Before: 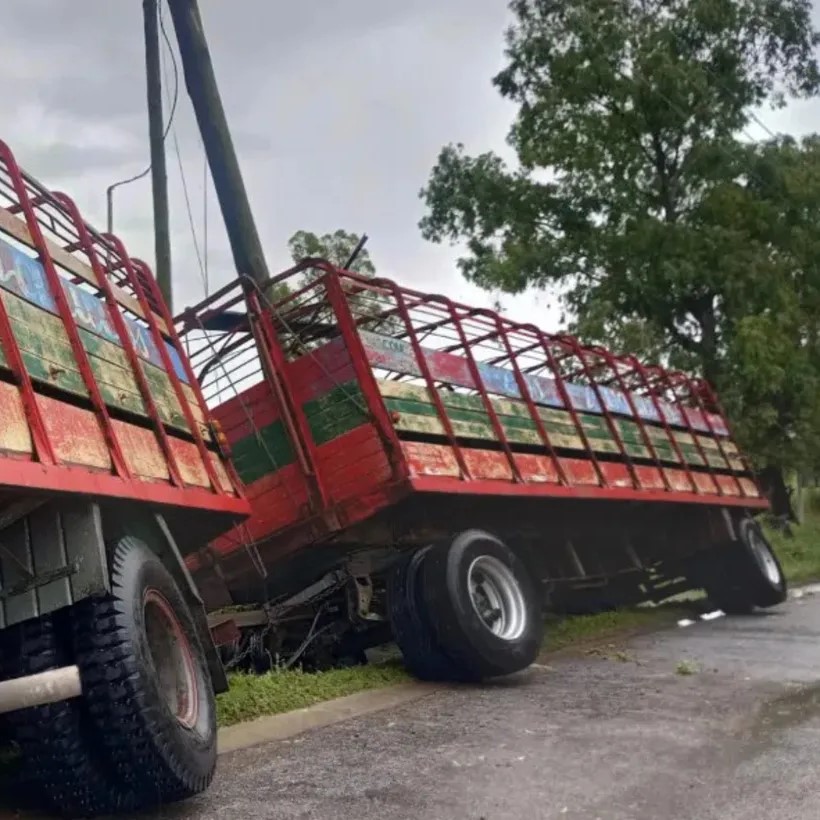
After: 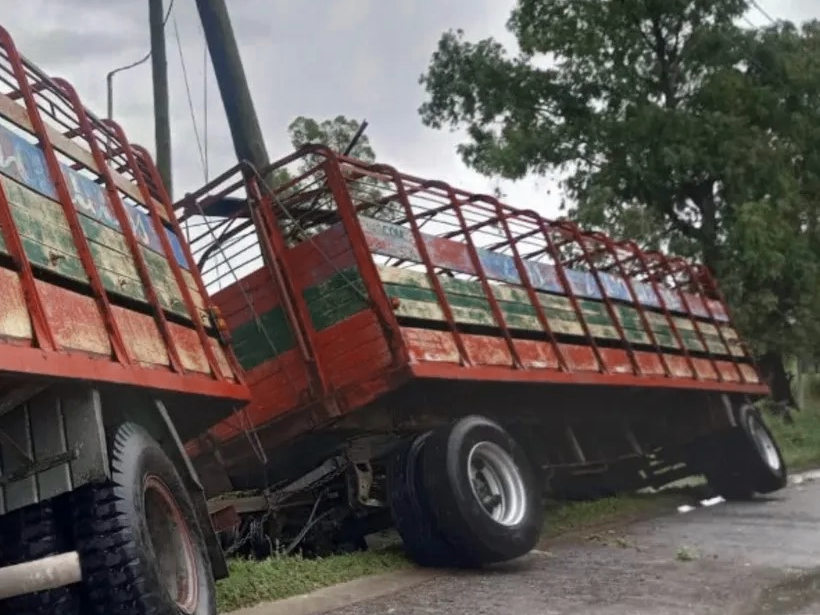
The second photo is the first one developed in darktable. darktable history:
crop: top 13.909%, bottom 11.042%
color zones: curves: ch0 [(0, 0.5) (0.125, 0.4) (0.25, 0.5) (0.375, 0.4) (0.5, 0.4) (0.625, 0.35) (0.75, 0.35) (0.875, 0.5)]; ch1 [(0, 0.35) (0.125, 0.45) (0.25, 0.35) (0.375, 0.35) (0.5, 0.35) (0.625, 0.35) (0.75, 0.45) (0.875, 0.35)]; ch2 [(0, 0.6) (0.125, 0.5) (0.25, 0.5) (0.375, 0.6) (0.5, 0.6) (0.625, 0.5) (0.75, 0.5) (0.875, 0.5)]
